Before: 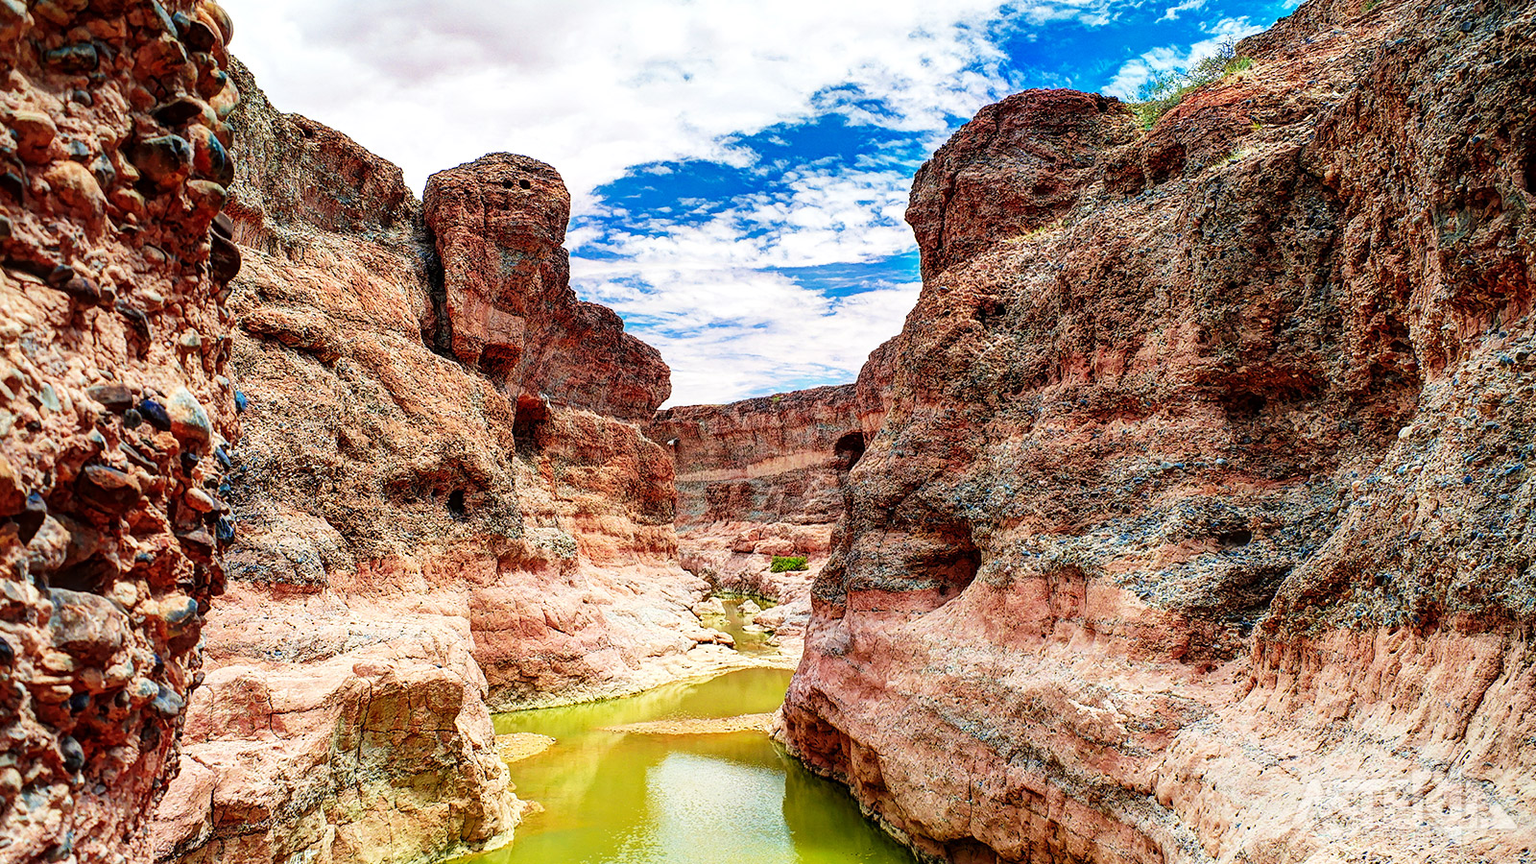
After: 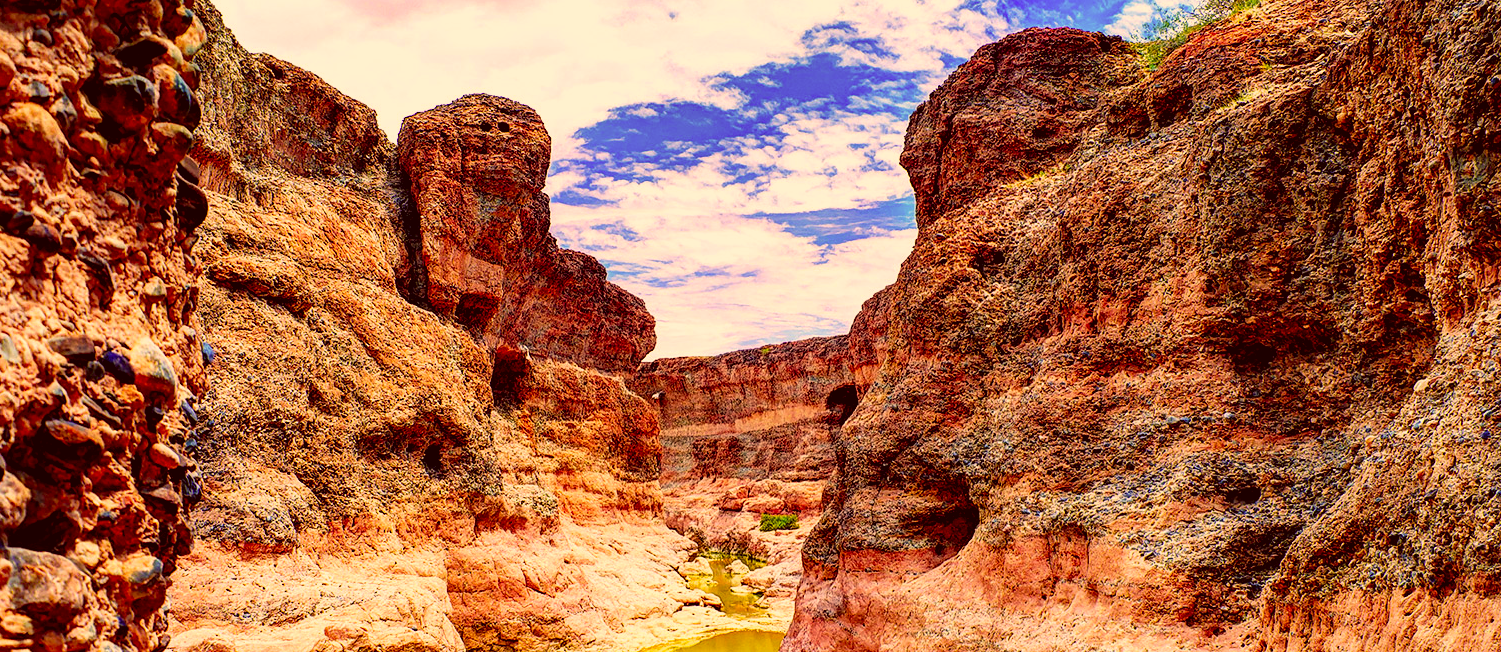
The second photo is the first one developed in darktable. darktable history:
color balance rgb: shadows lift › chroma 2%, shadows lift › hue 217.2°, power › chroma 0.25%, power › hue 60°, highlights gain › chroma 1.5%, highlights gain › hue 309.6°, global offset › luminance -0.5%, perceptual saturation grading › global saturation 15%, global vibrance 20%
color correction: highlights a* 10.12, highlights b* 39.04, shadows a* 14.62, shadows b* 3.37
crop: left 2.737%, top 7.287%, right 3.421%, bottom 20.179%
color calibration: illuminant as shot in camera, x 0.358, y 0.373, temperature 4628.91 K
